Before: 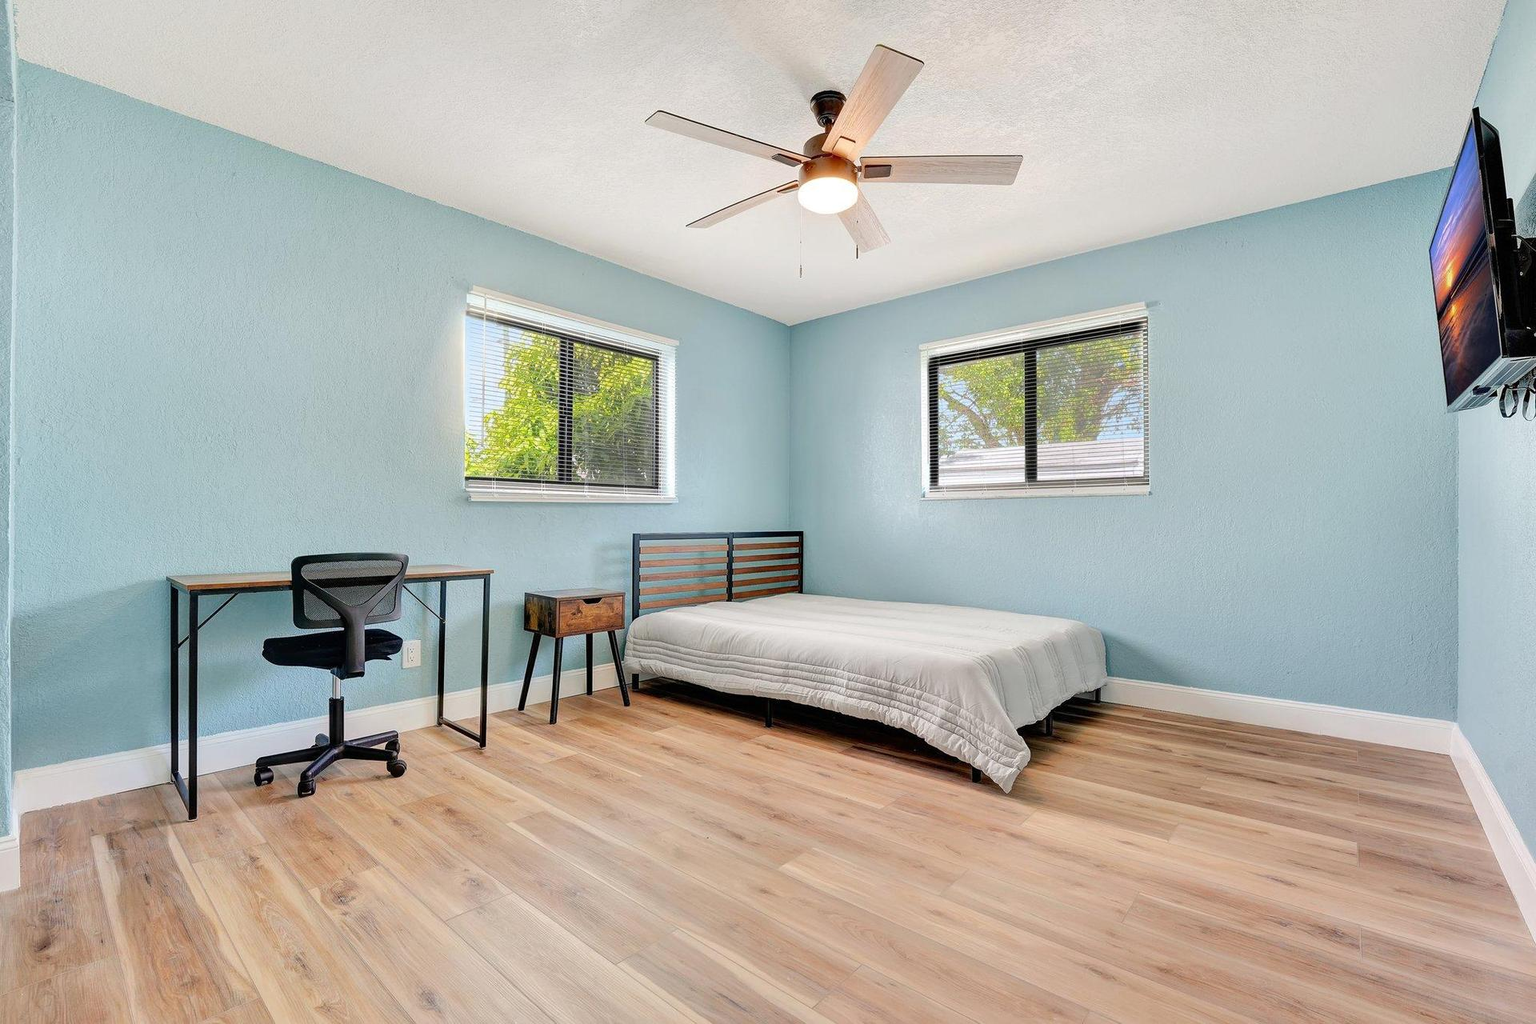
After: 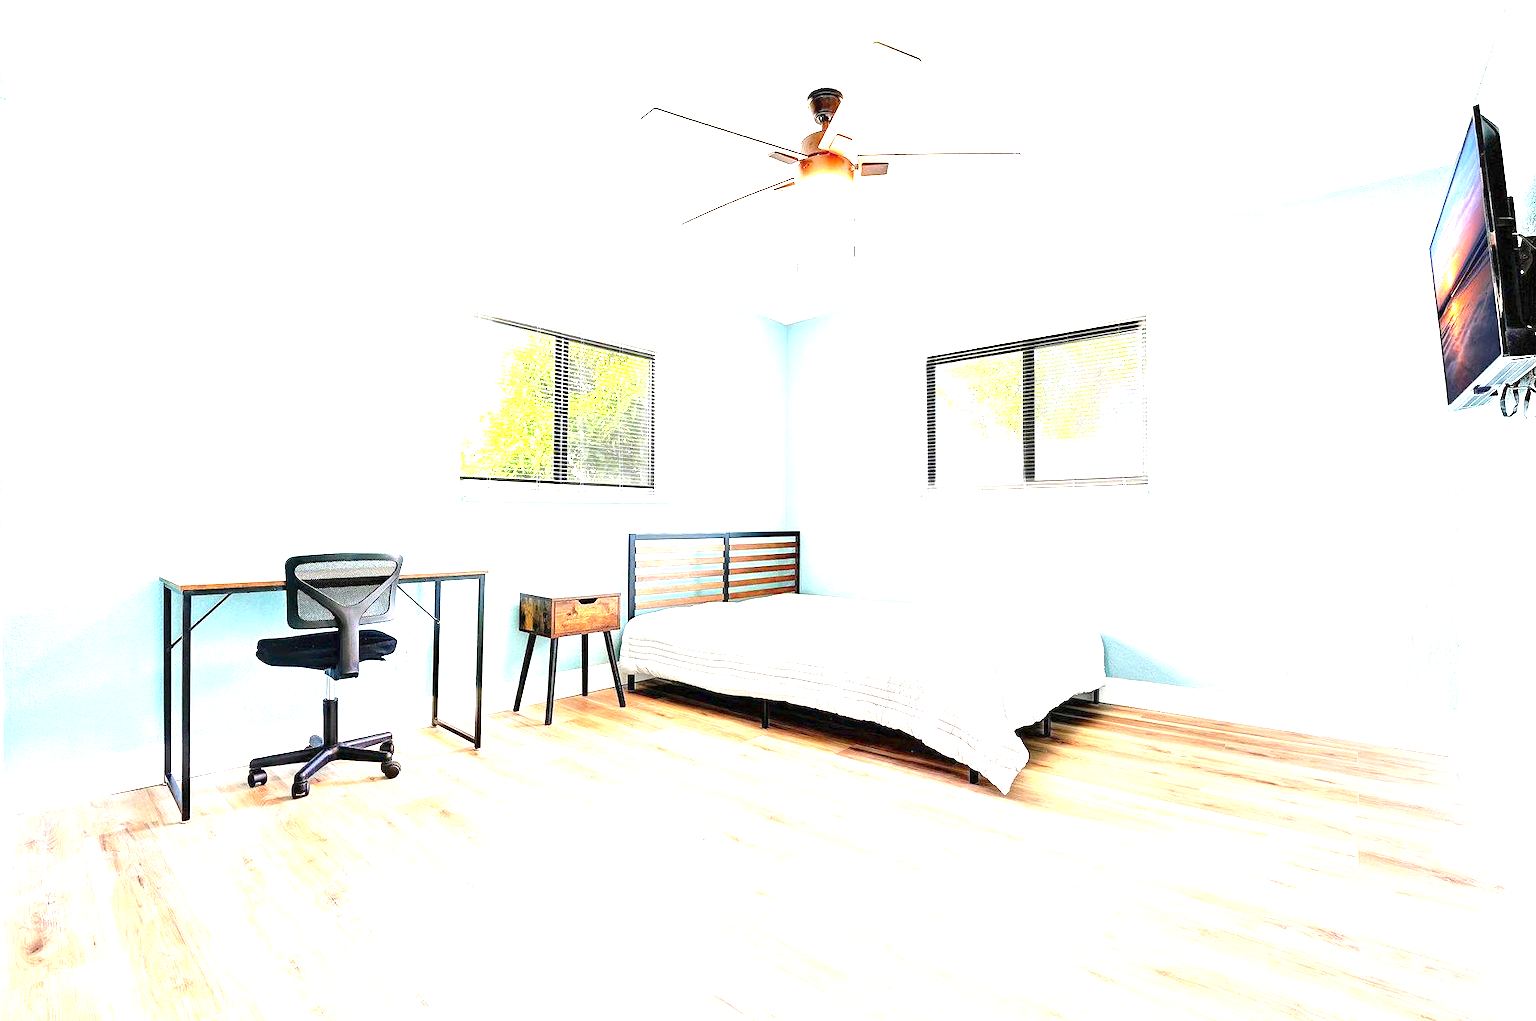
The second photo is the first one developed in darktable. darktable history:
crop and rotate: left 0.535%, top 0.374%, bottom 0.401%
exposure: exposure 2.059 EV, compensate highlight preservation false
